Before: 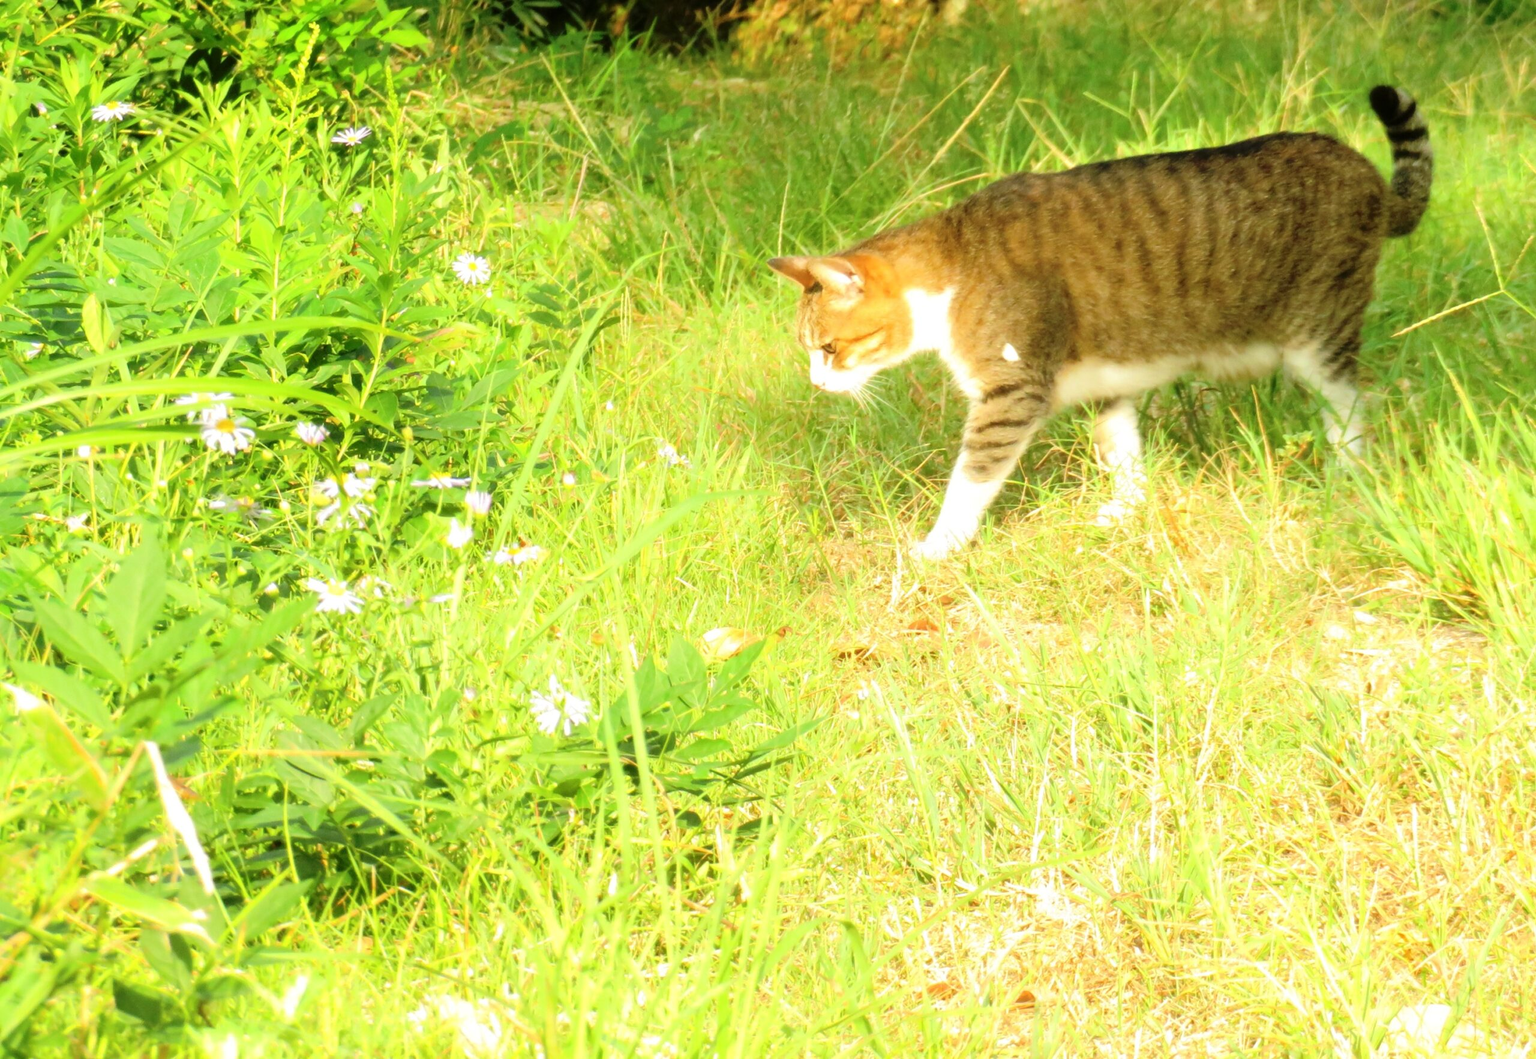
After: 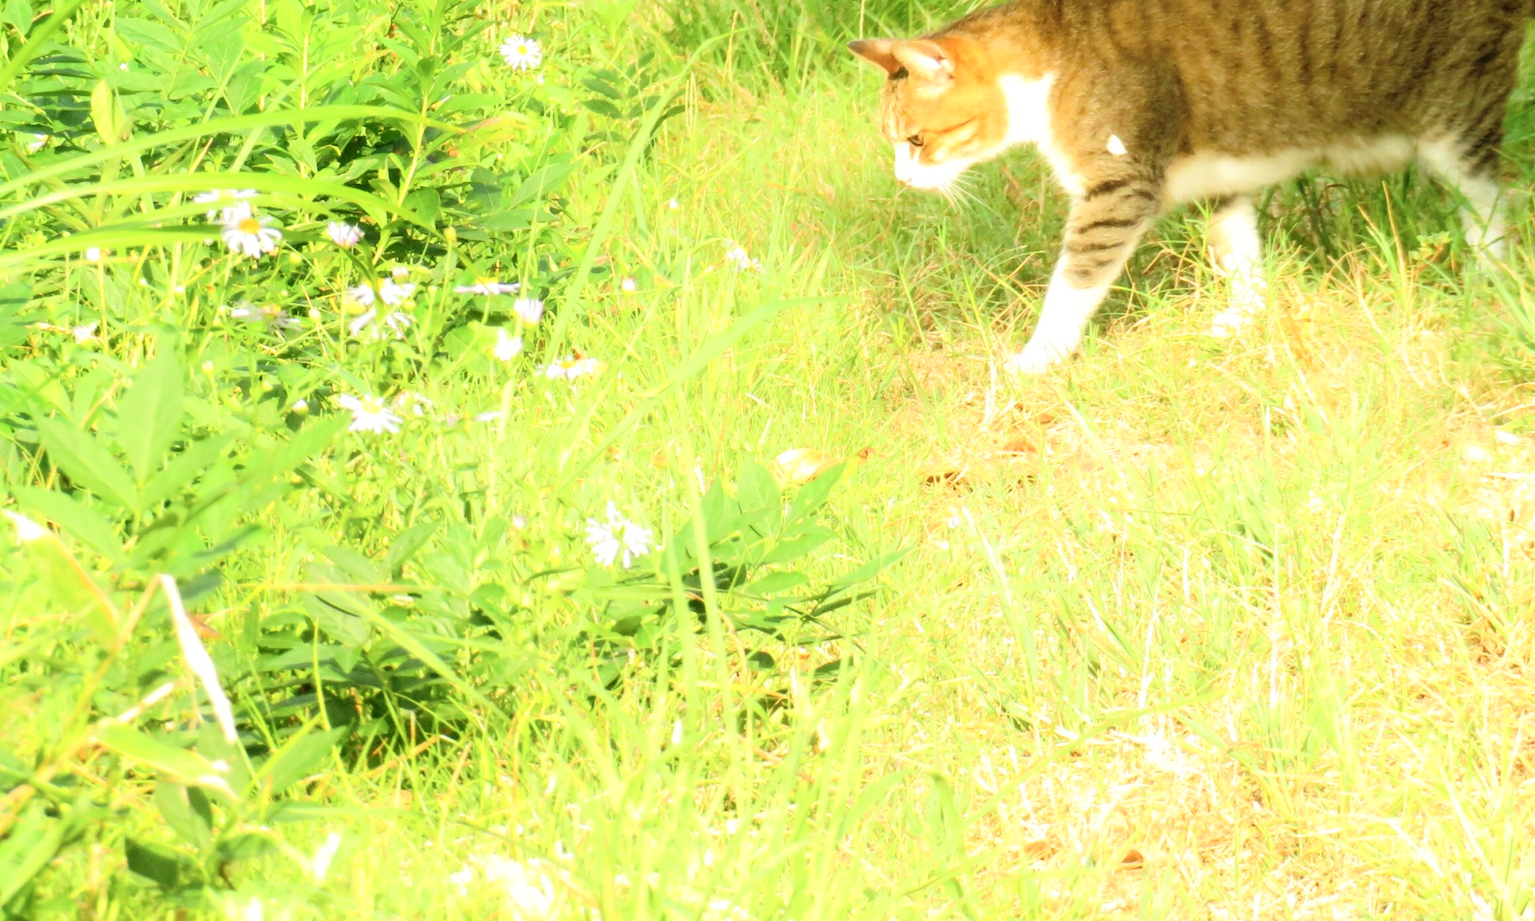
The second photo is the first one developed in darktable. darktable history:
crop: top 20.916%, right 9.437%, bottom 0.316%
shadows and highlights: shadows 0, highlights 40
